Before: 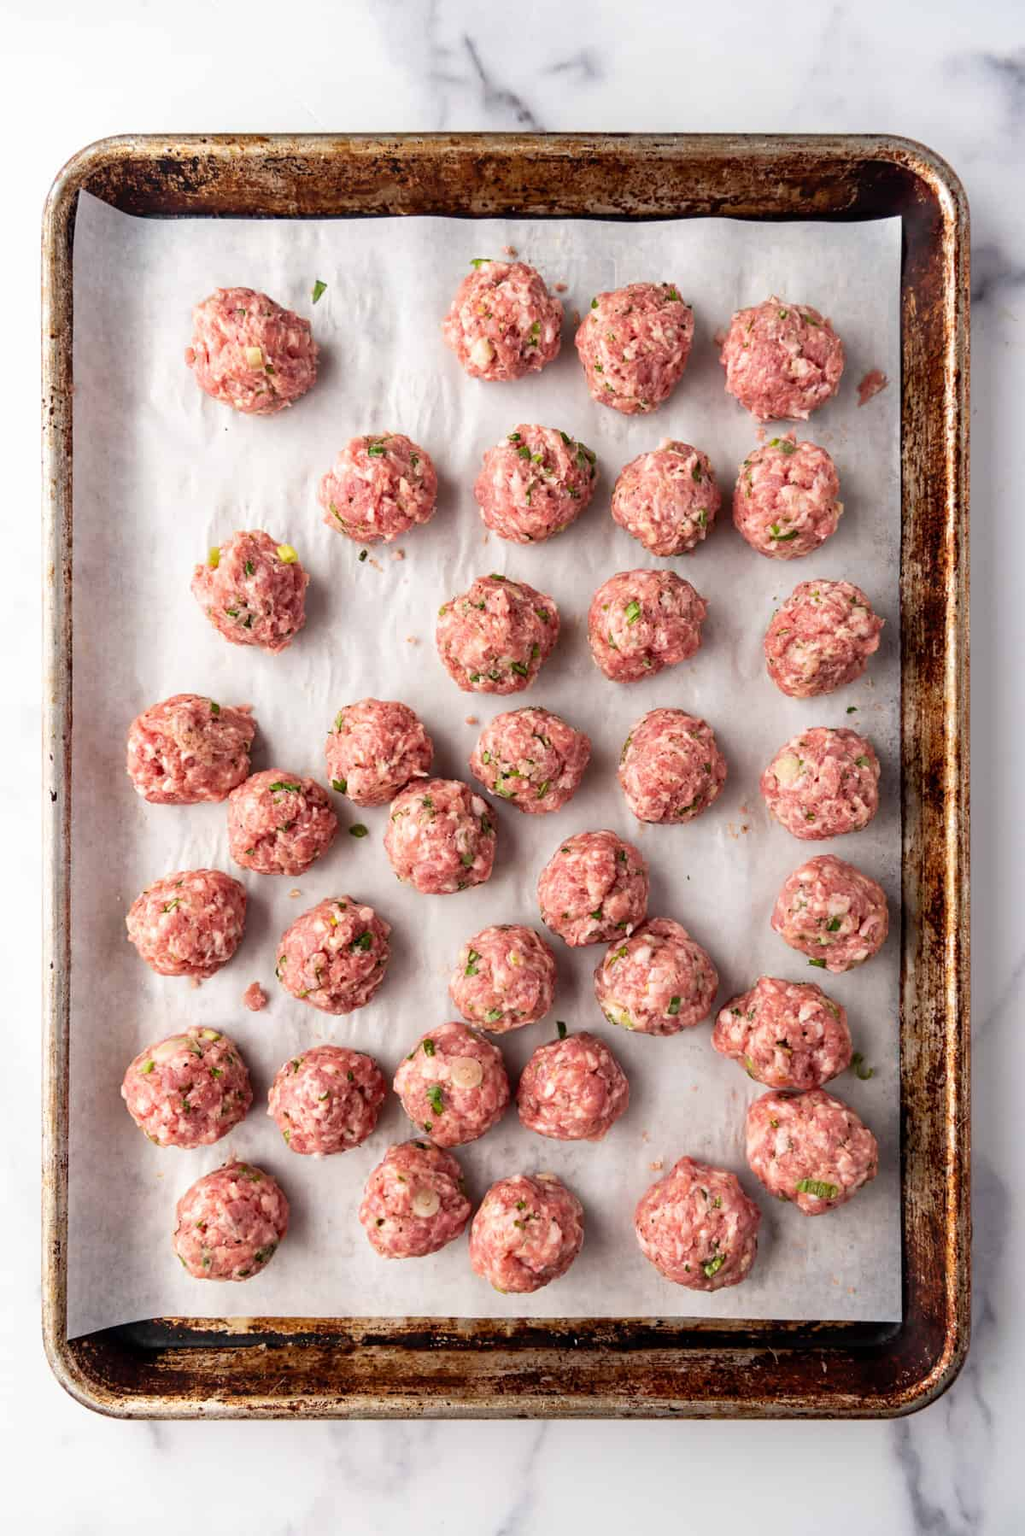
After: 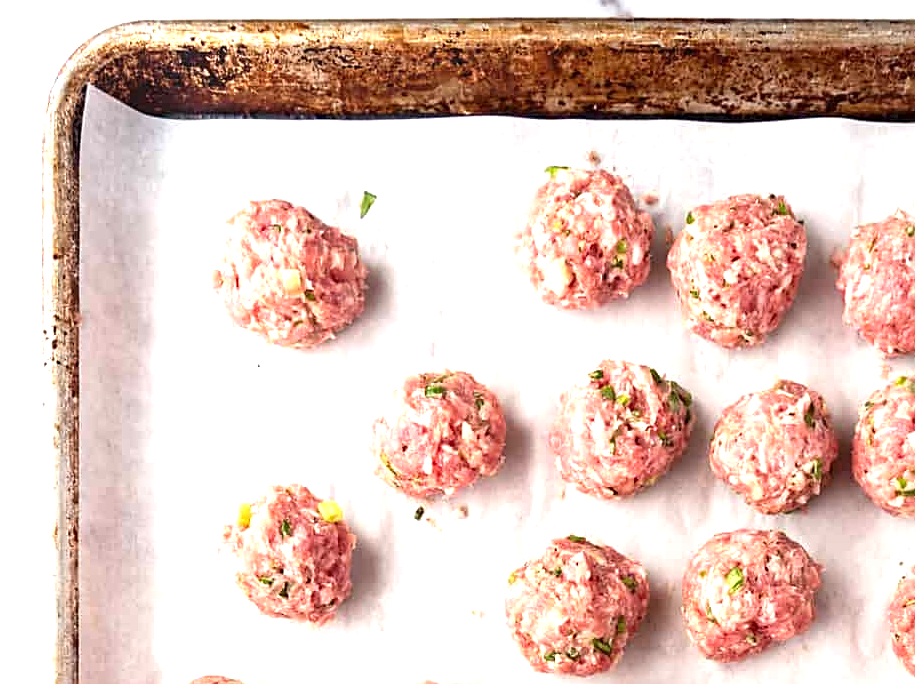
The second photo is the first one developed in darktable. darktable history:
exposure: black level correction 0, exposure 0.9 EV, compensate highlight preservation false
crop: left 0.579%, top 7.627%, right 23.167%, bottom 54.275%
sharpen: on, module defaults
tone equalizer: on, module defaults
